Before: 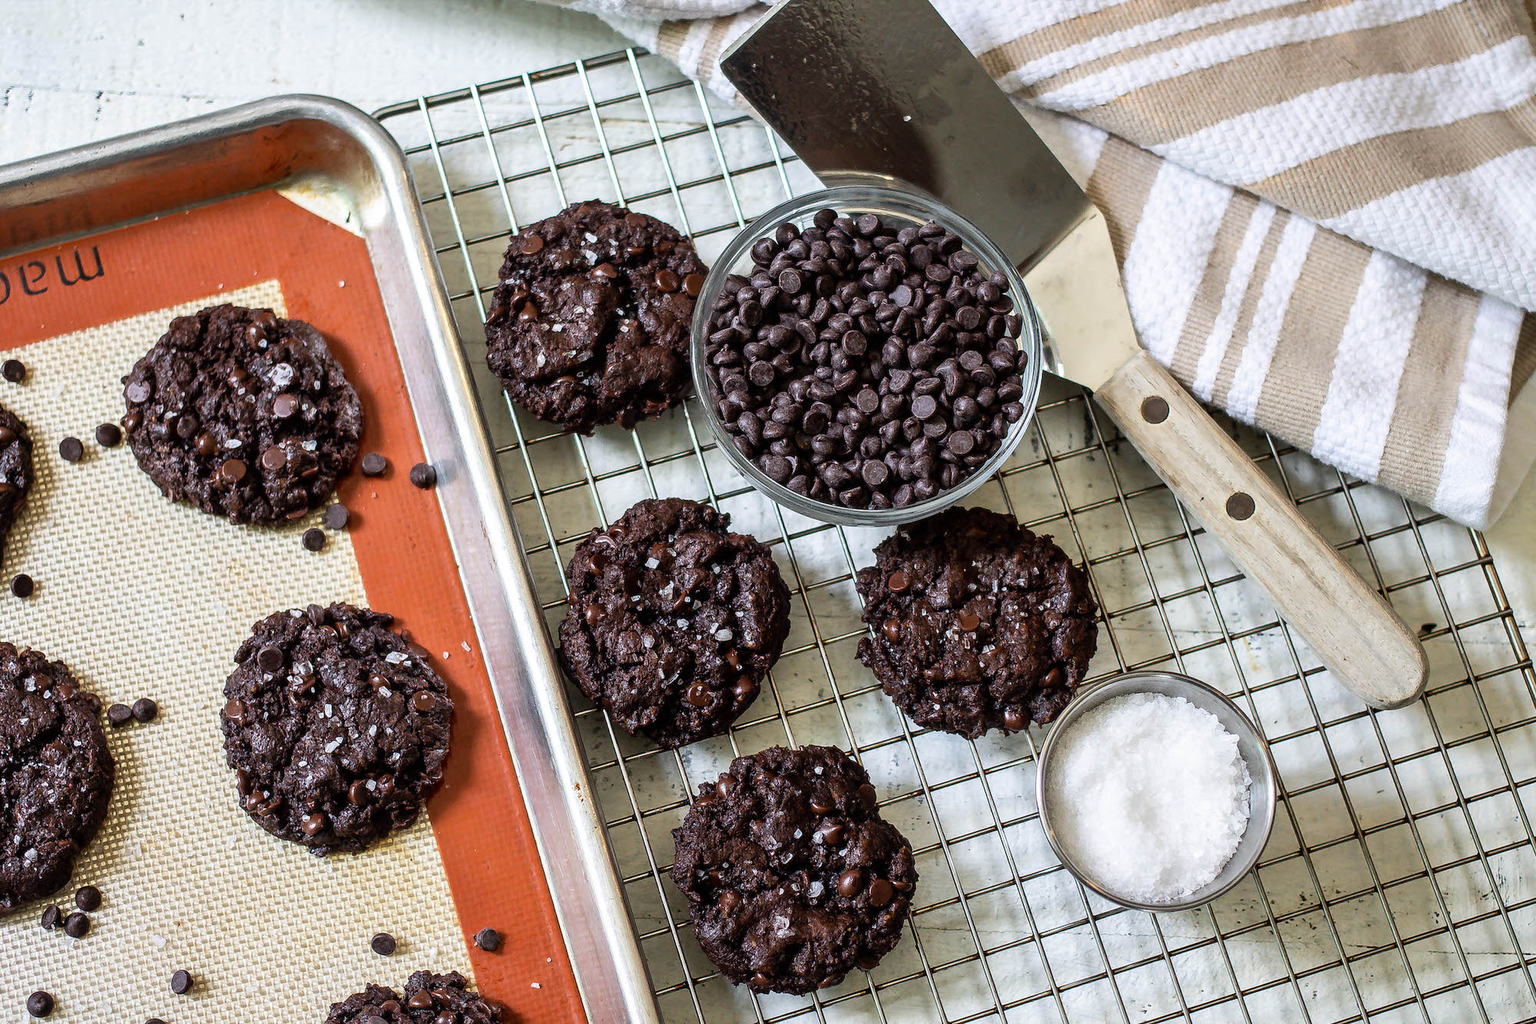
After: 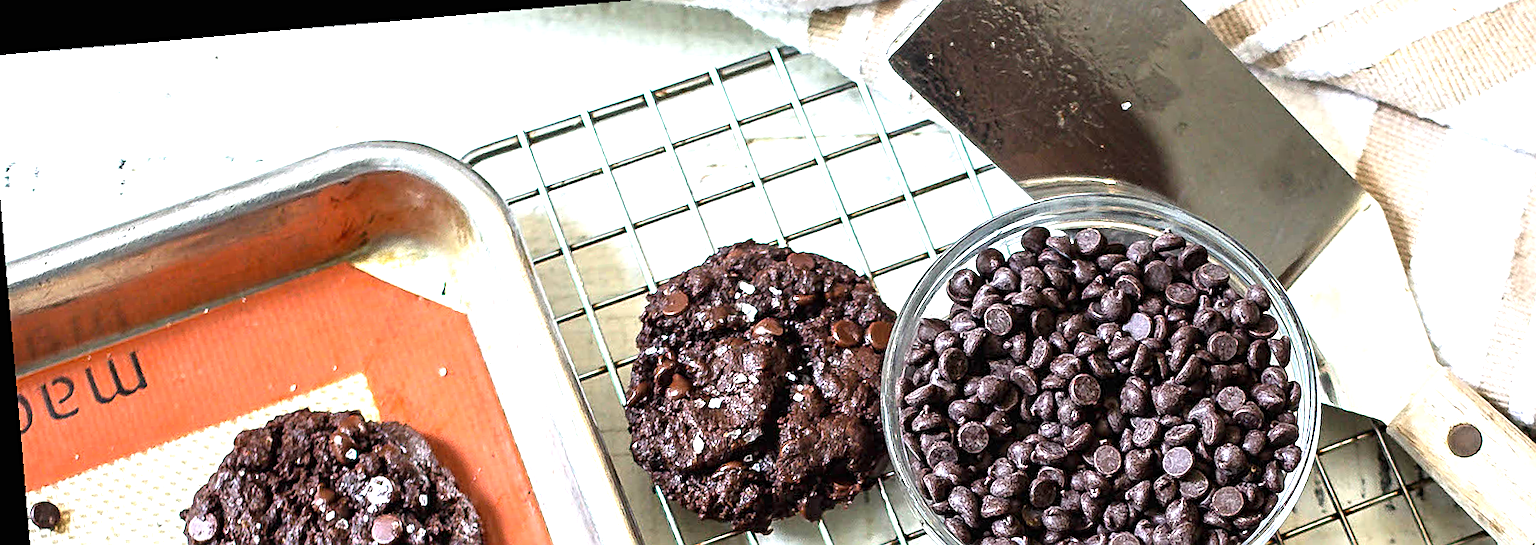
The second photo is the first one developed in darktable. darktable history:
rotate and perspective: rotation -4.98°, automatic cropping off
exposure: black level correction 0, exposure 1.2 EV, compensate exposure bias true, compensate highlight preservation false
sharpen: on, module defaults
crop: left 0.579%, top 7.627%, right 23.167%, bottom 54.275%
